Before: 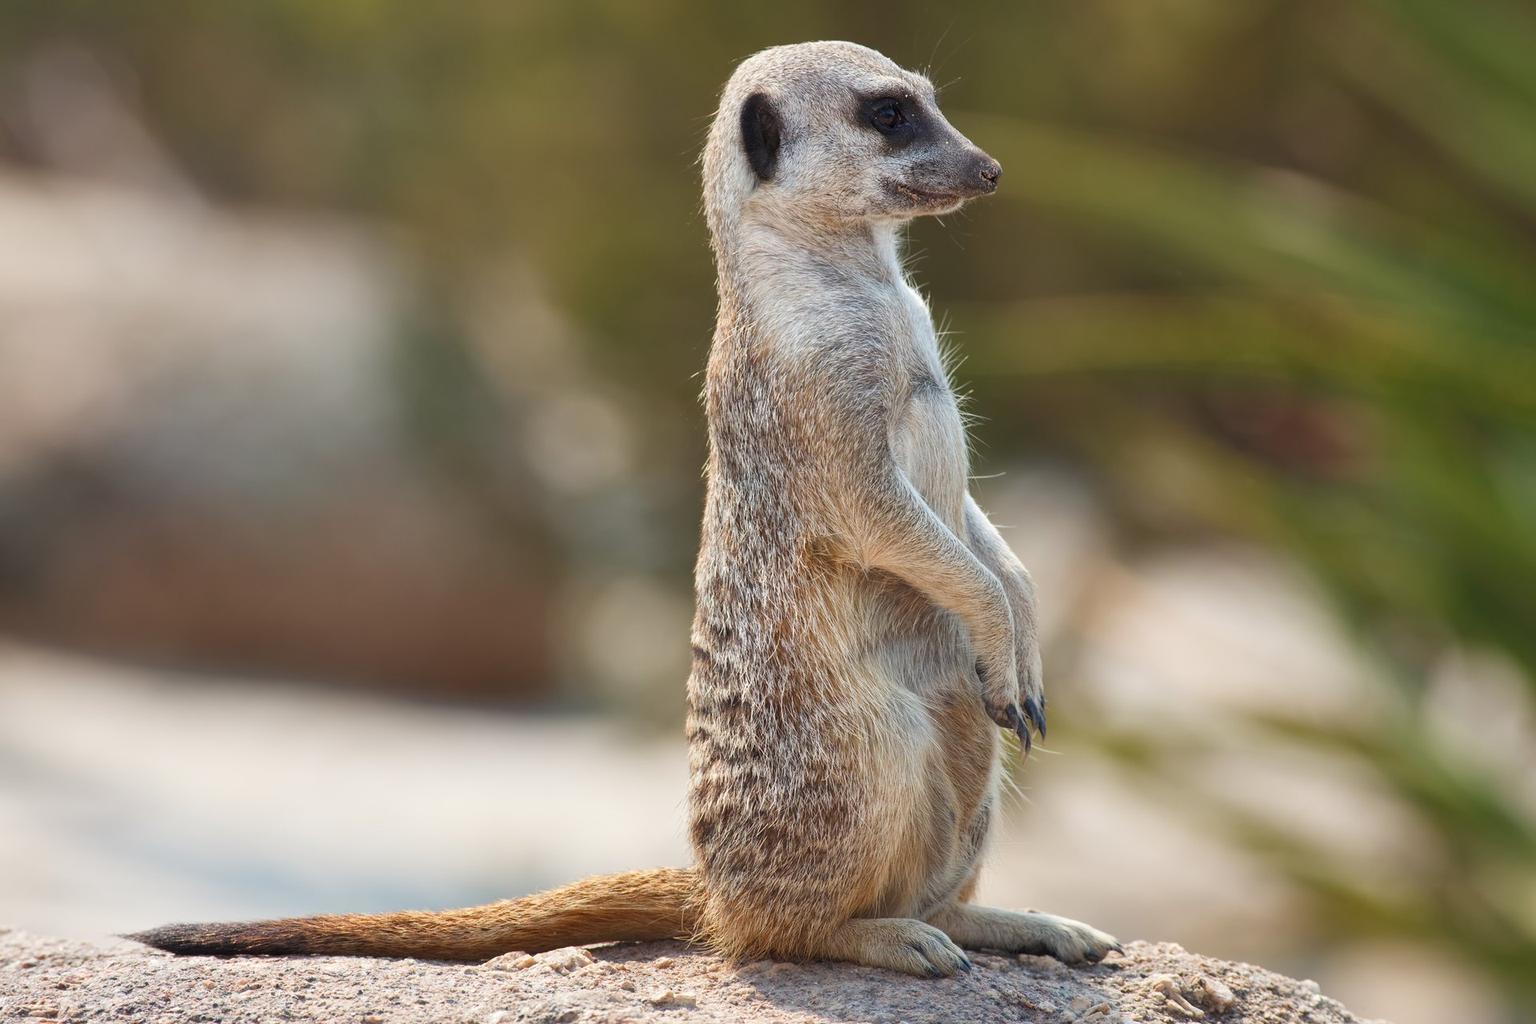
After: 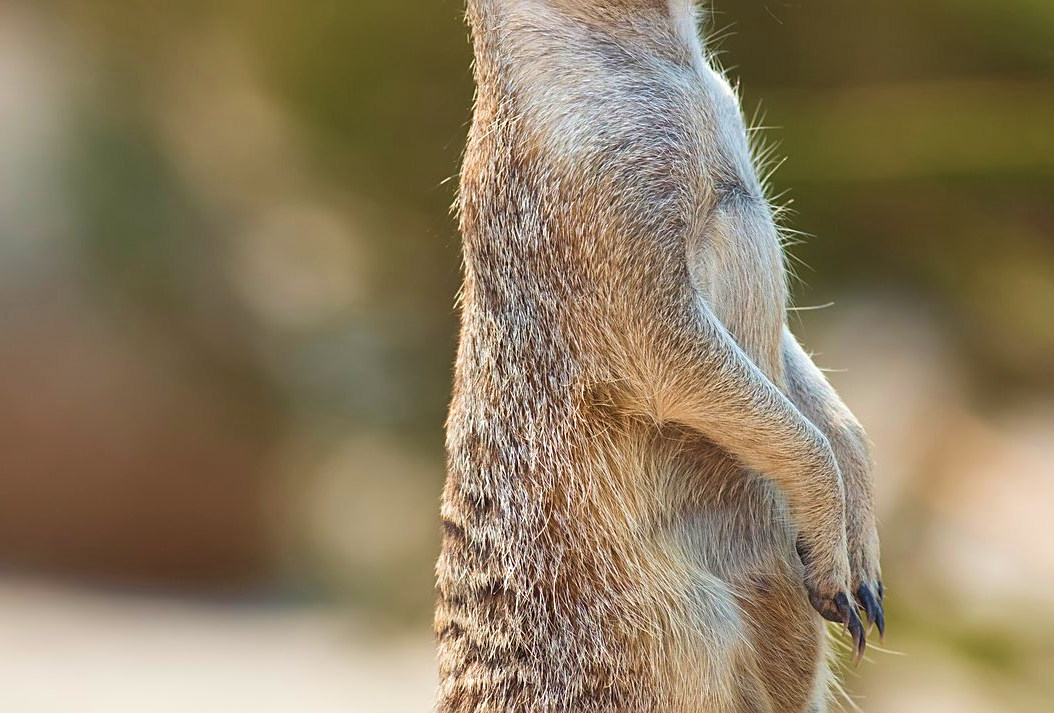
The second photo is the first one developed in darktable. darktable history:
sharpen: on, module defaults
crop and rotate: left 22.07%, top 22.511%, right 23.002%, bottom 21.764%
velvia: strength 49.5%
